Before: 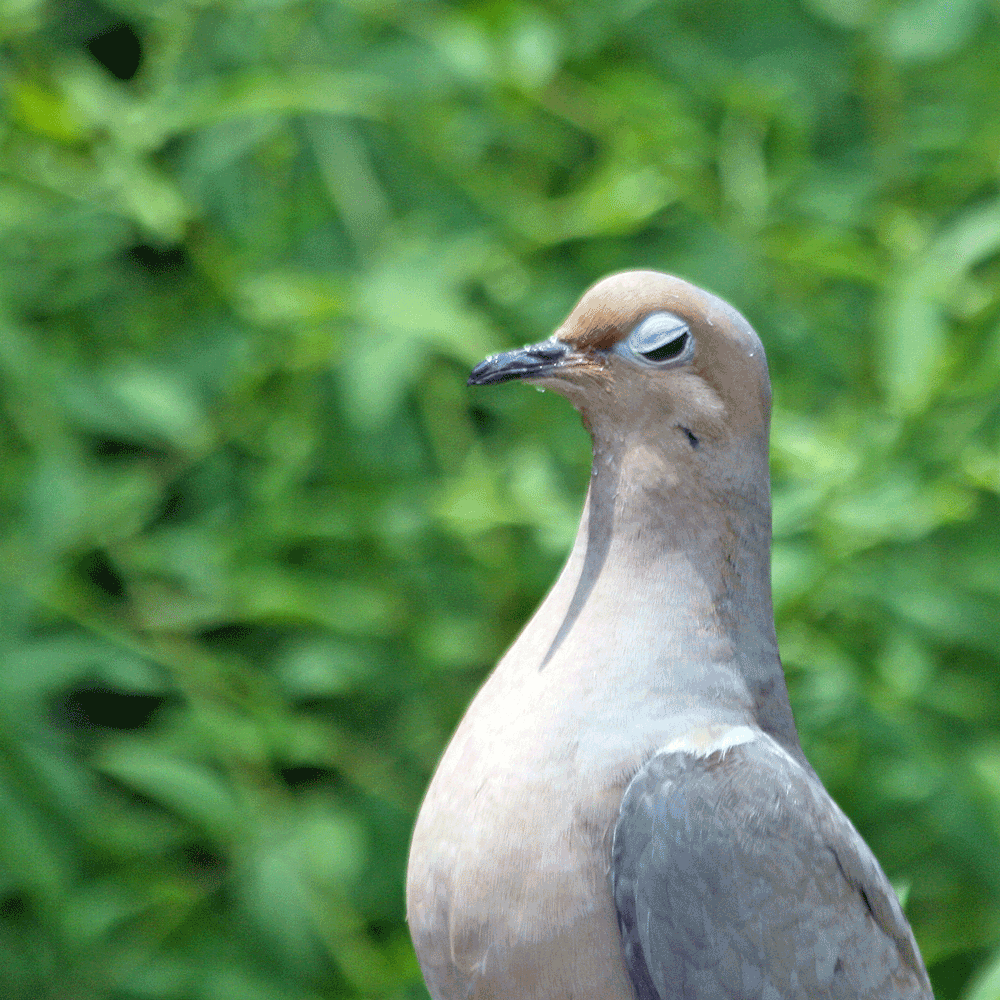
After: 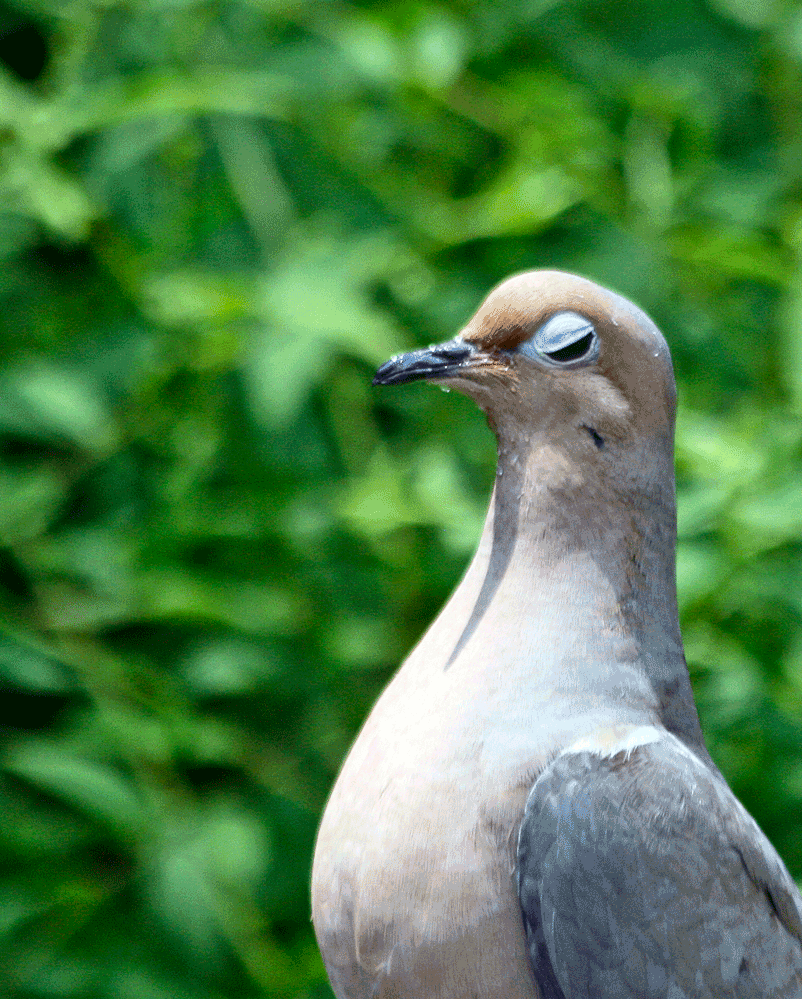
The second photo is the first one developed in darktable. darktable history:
color balance rgb: linear chroma grading › shadows -3%, linear chroma grading › highlights -4%
contrast brightness saturation: contrast 0.19, brightness -0.11, saturation 0.21
crop and rotate: left 9.597%, right 10.195%
